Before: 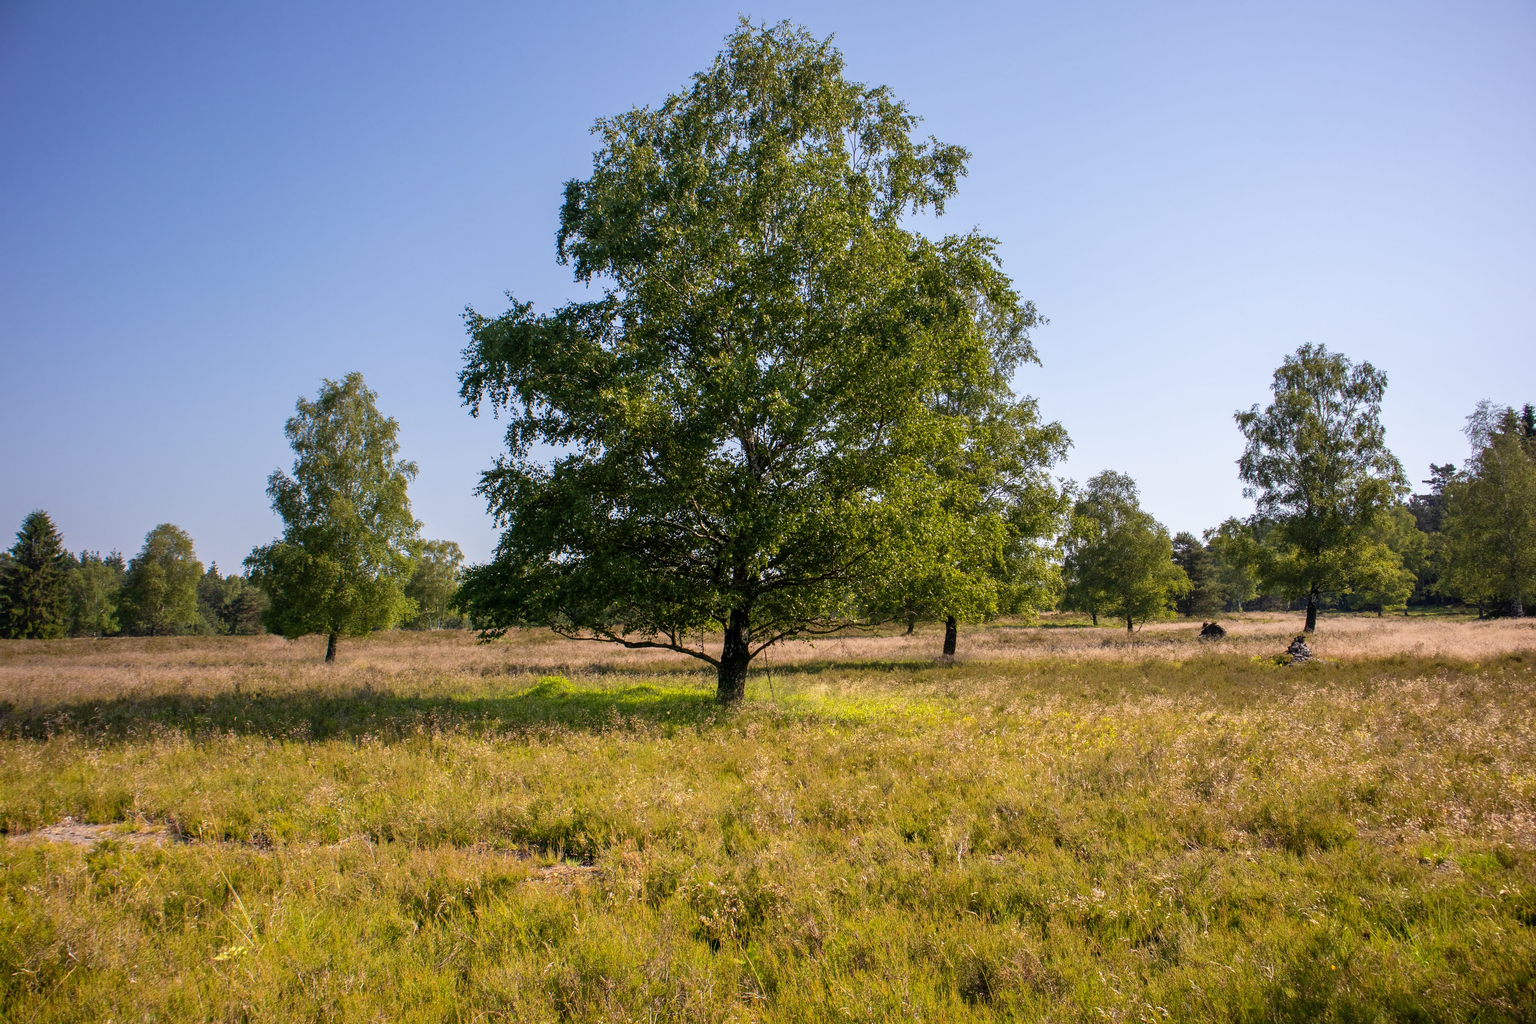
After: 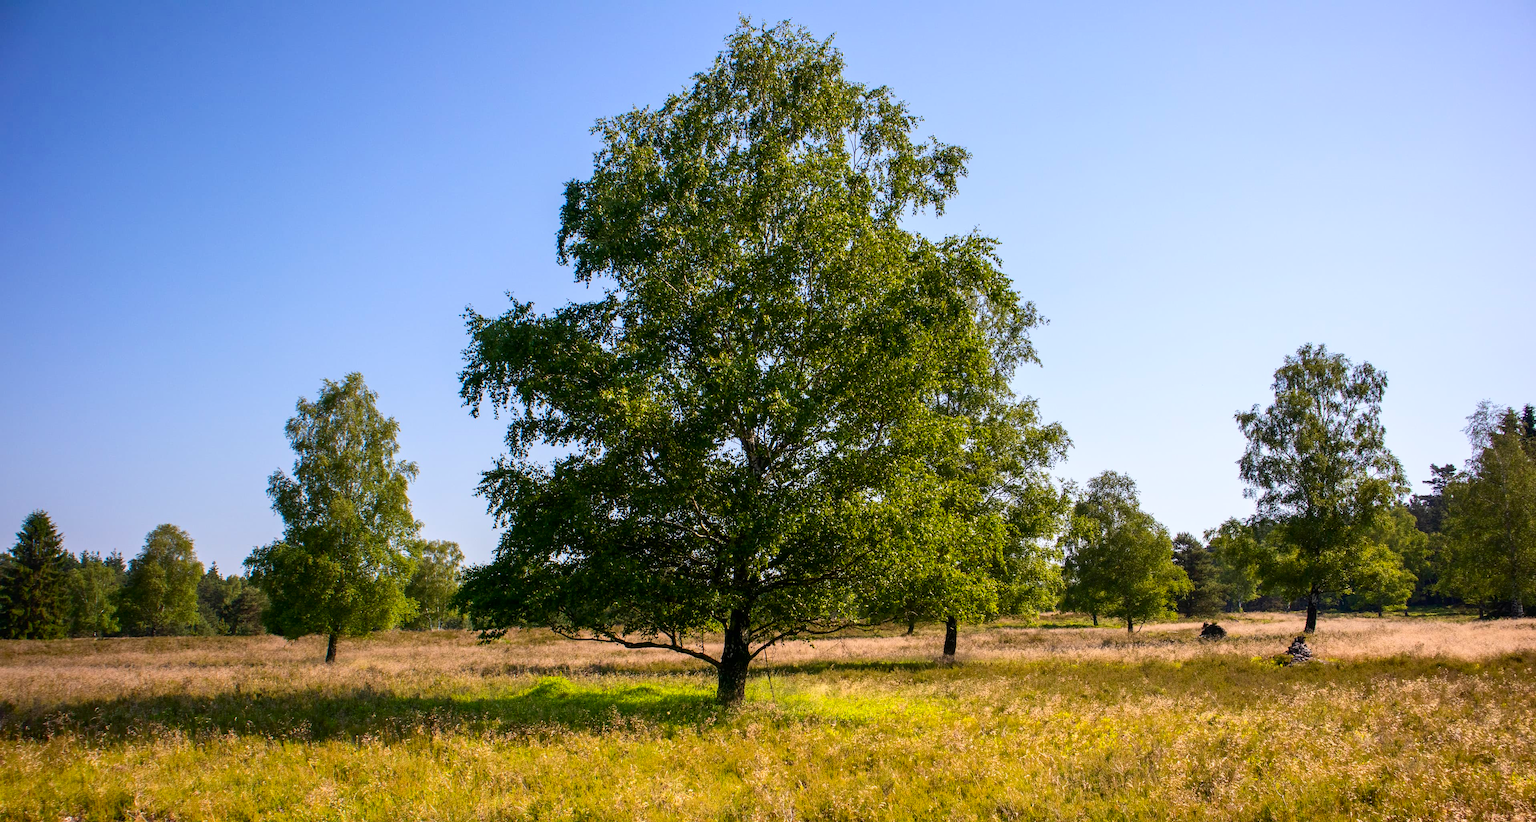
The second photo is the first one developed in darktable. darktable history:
crop: bottom 19.615%
contrast brightness saturation: contrast 0.18, saturation 0.308
